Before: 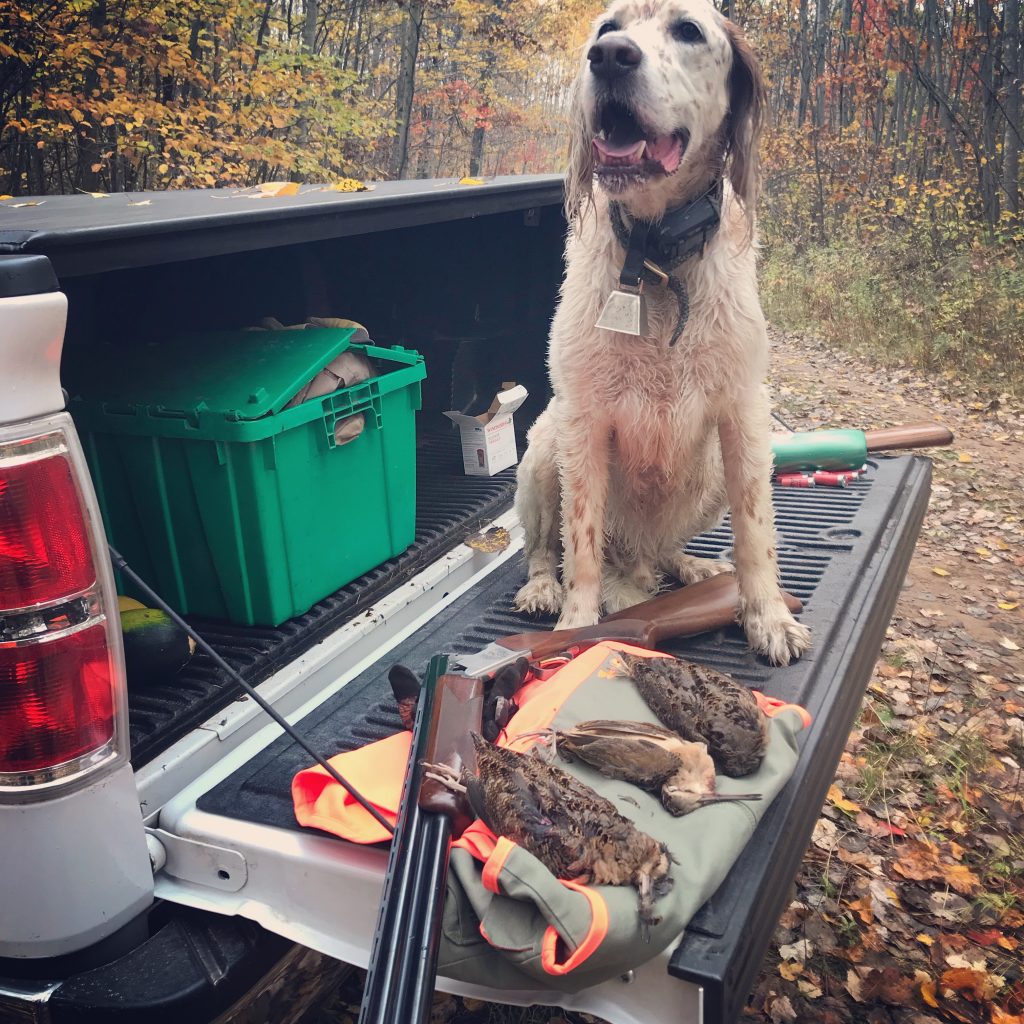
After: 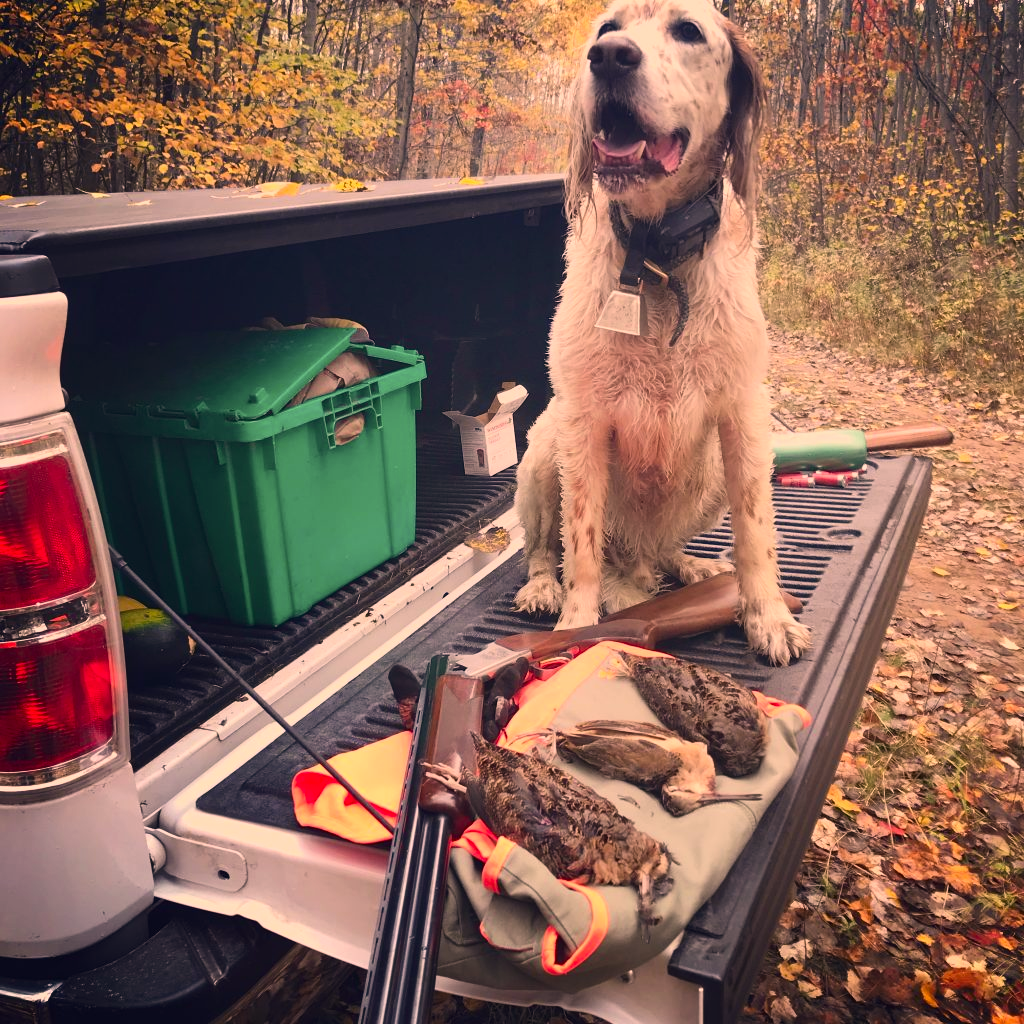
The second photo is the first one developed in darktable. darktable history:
contrast brightness saturation: contrast 0.15, brightness -0.01, saturation 0.1
color correction: highlights a* 21.16, highlights b* 19.61
